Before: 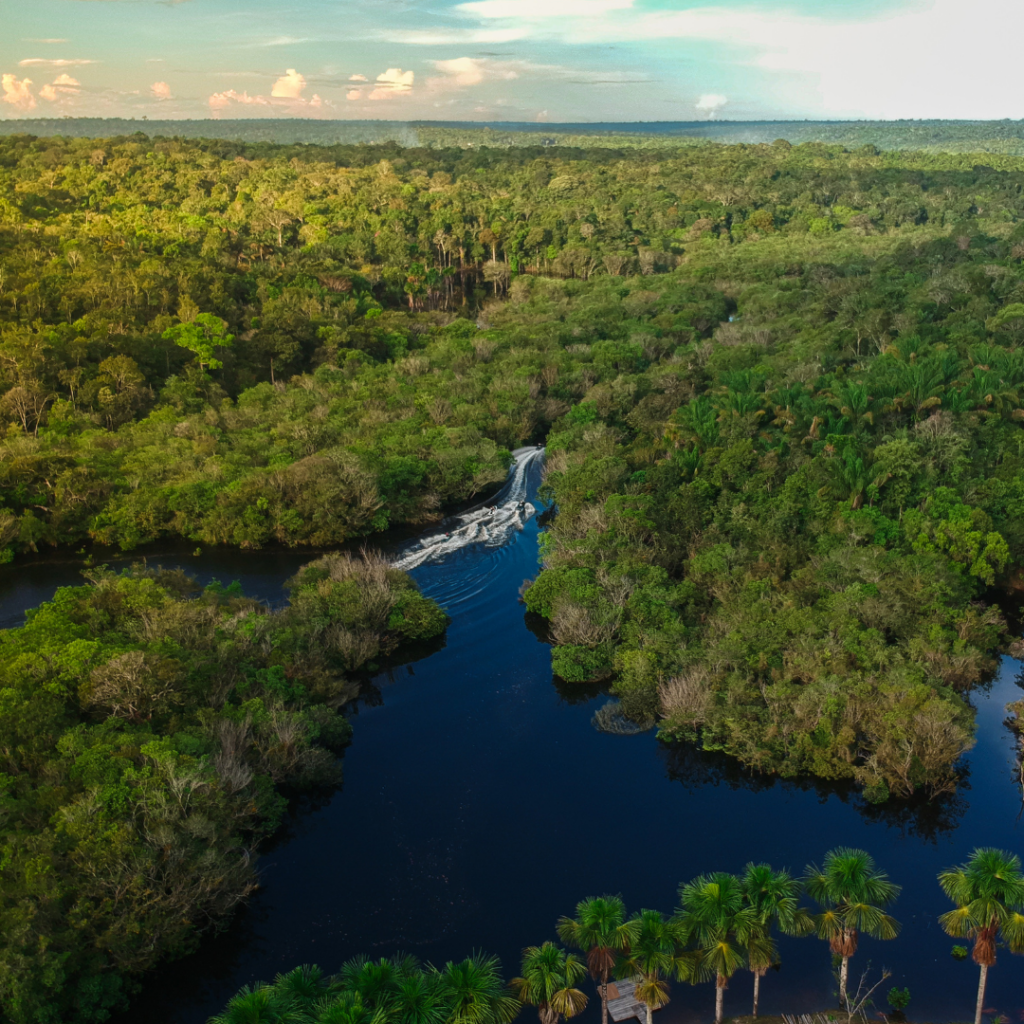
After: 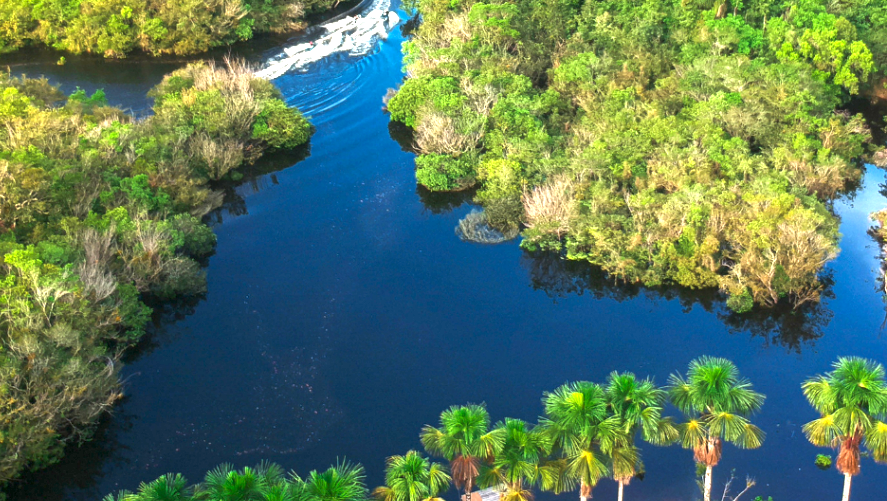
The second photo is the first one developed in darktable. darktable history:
crop and rotate: left 13.307%, top 48.044%, bottom 2.94%
exposure: black level correction 0.001, exposure 2.621 EV, compensate highlight preservation false
